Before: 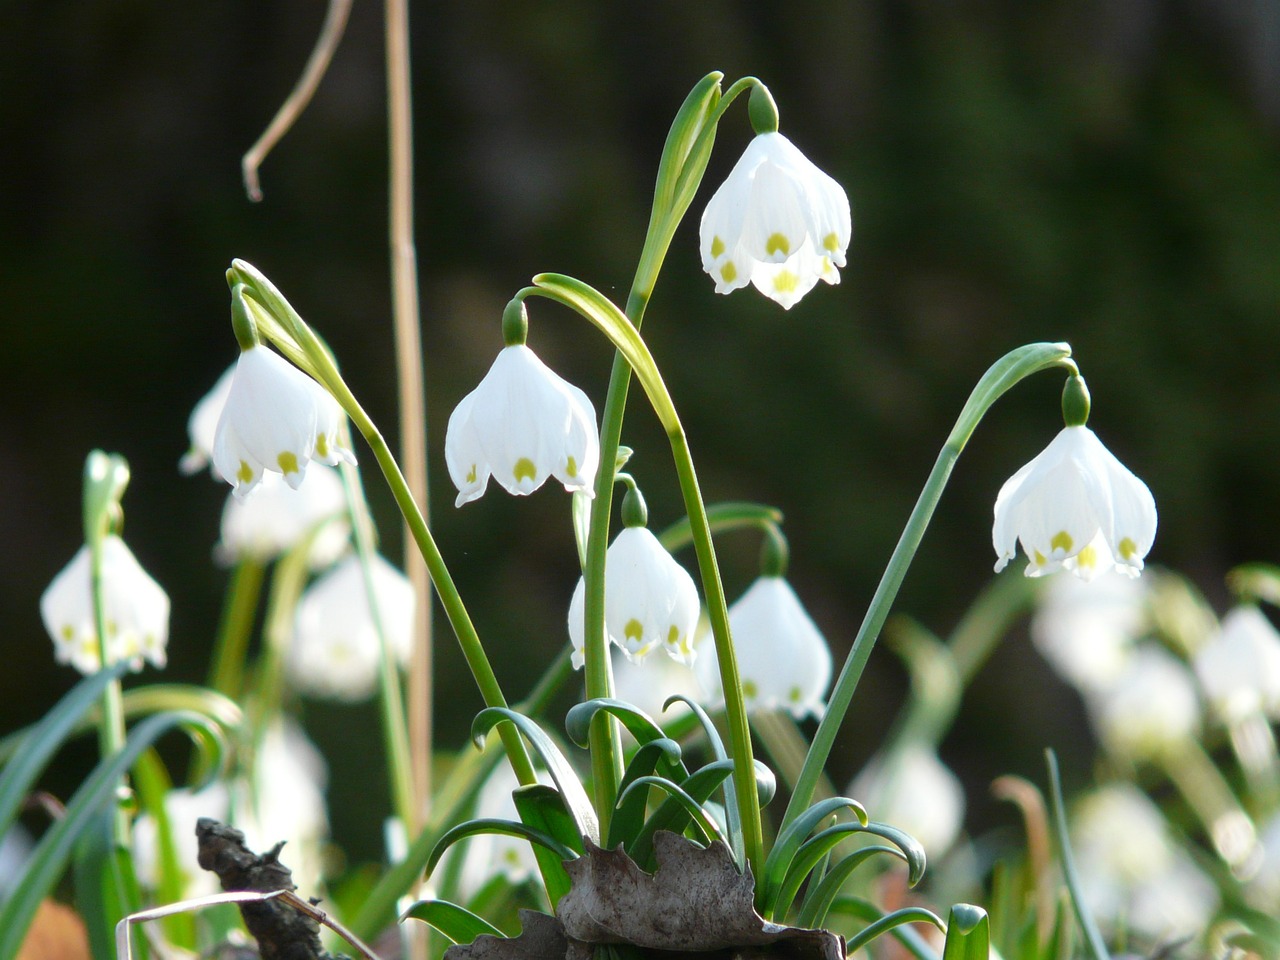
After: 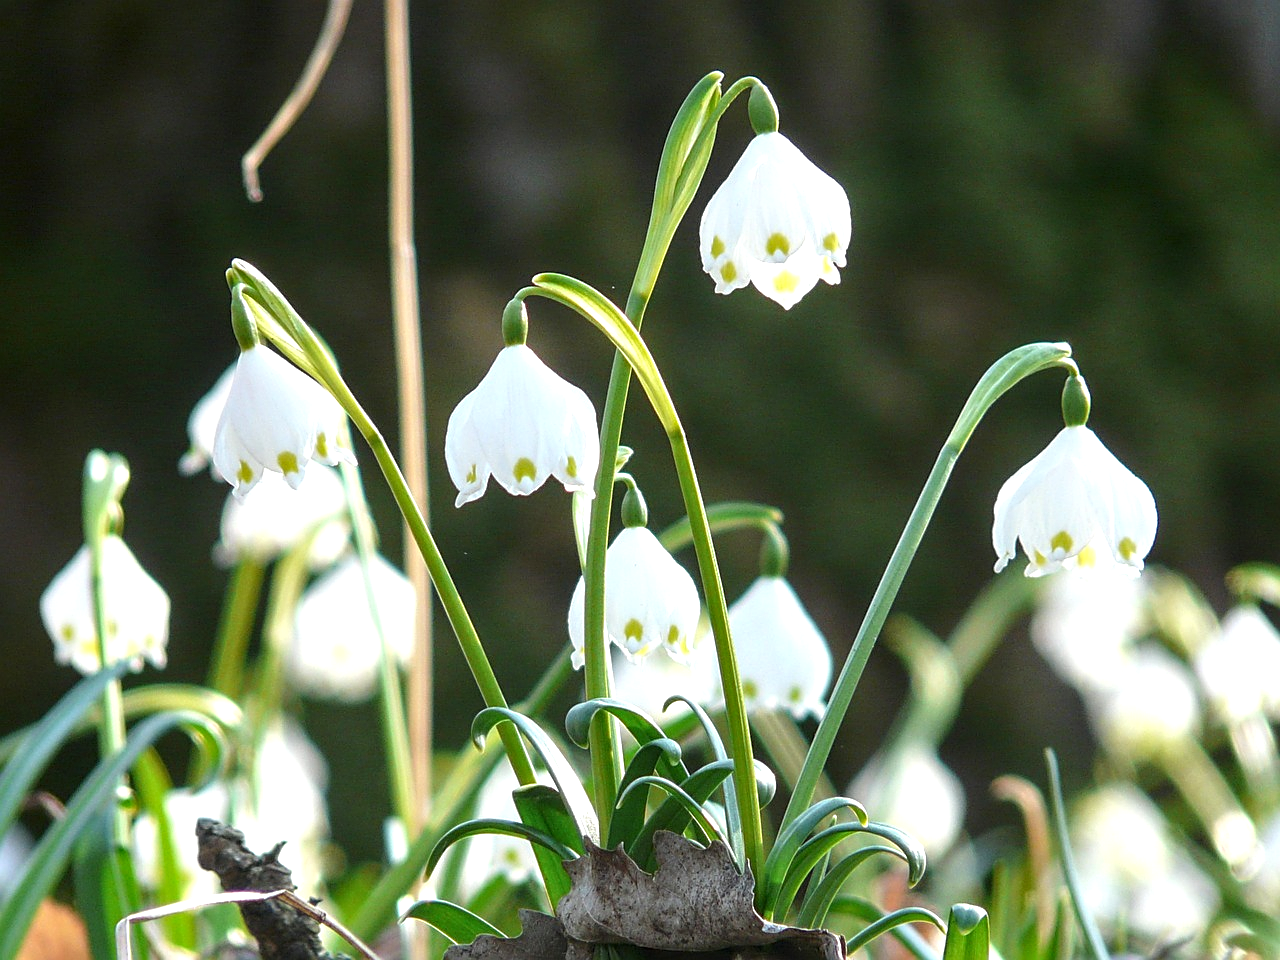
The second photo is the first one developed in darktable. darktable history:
local contrast: on, module defaults
white balance: emerald 1
exposure: exposure 0.496 EV, compensate highlight preservation false
sharpen: on, module defaults
